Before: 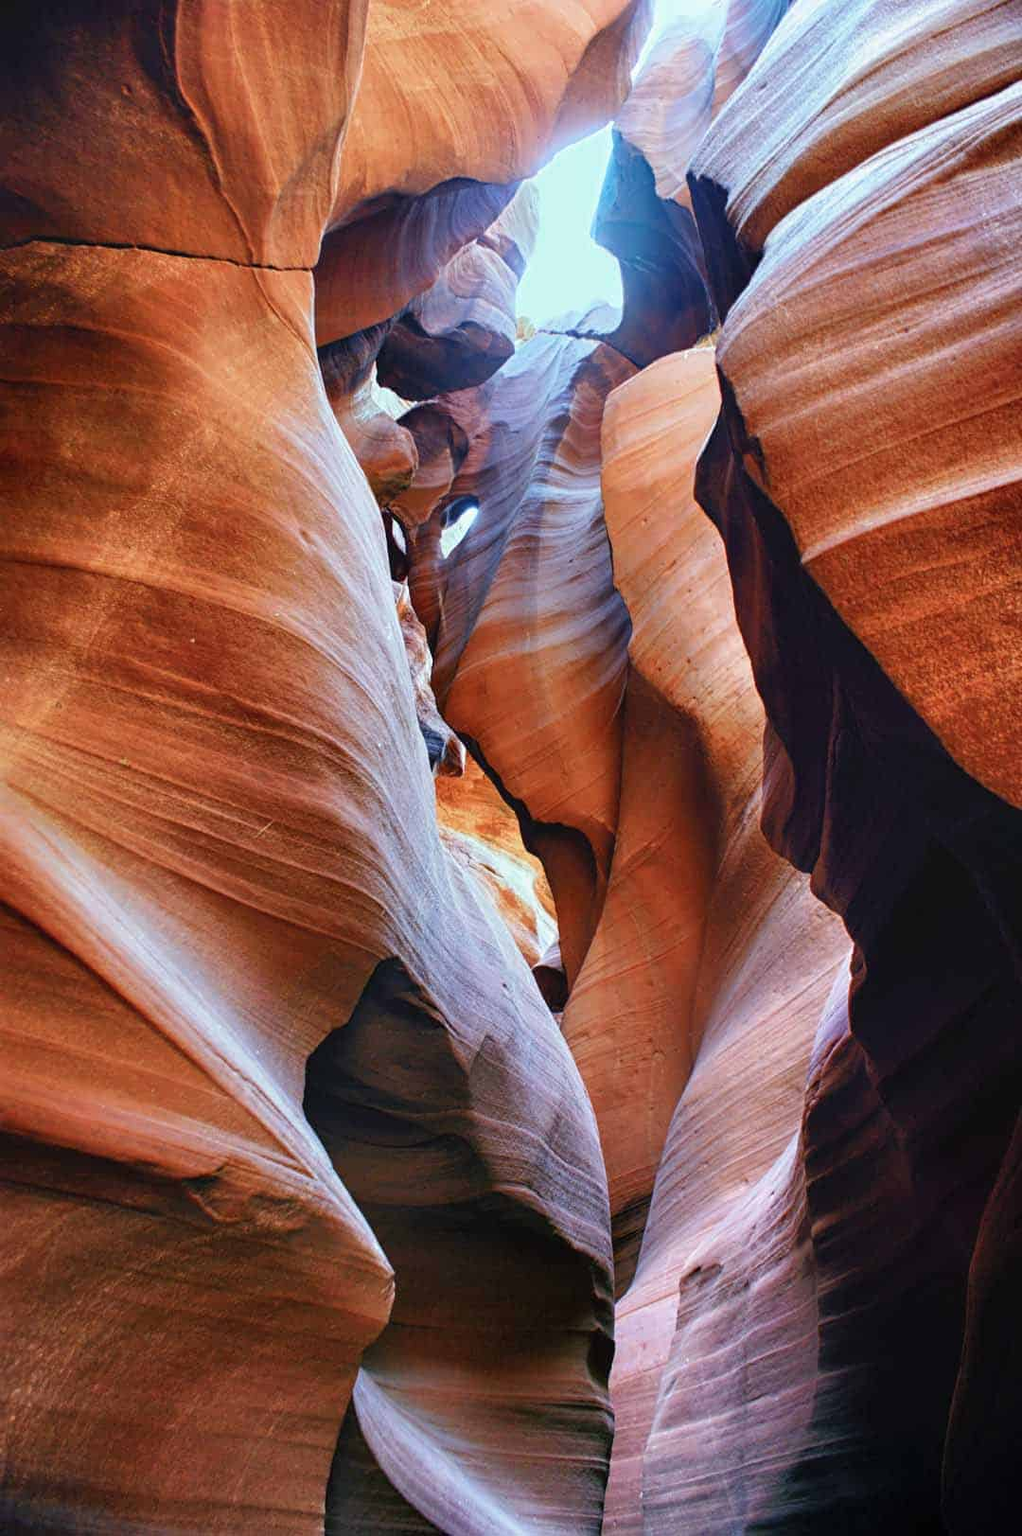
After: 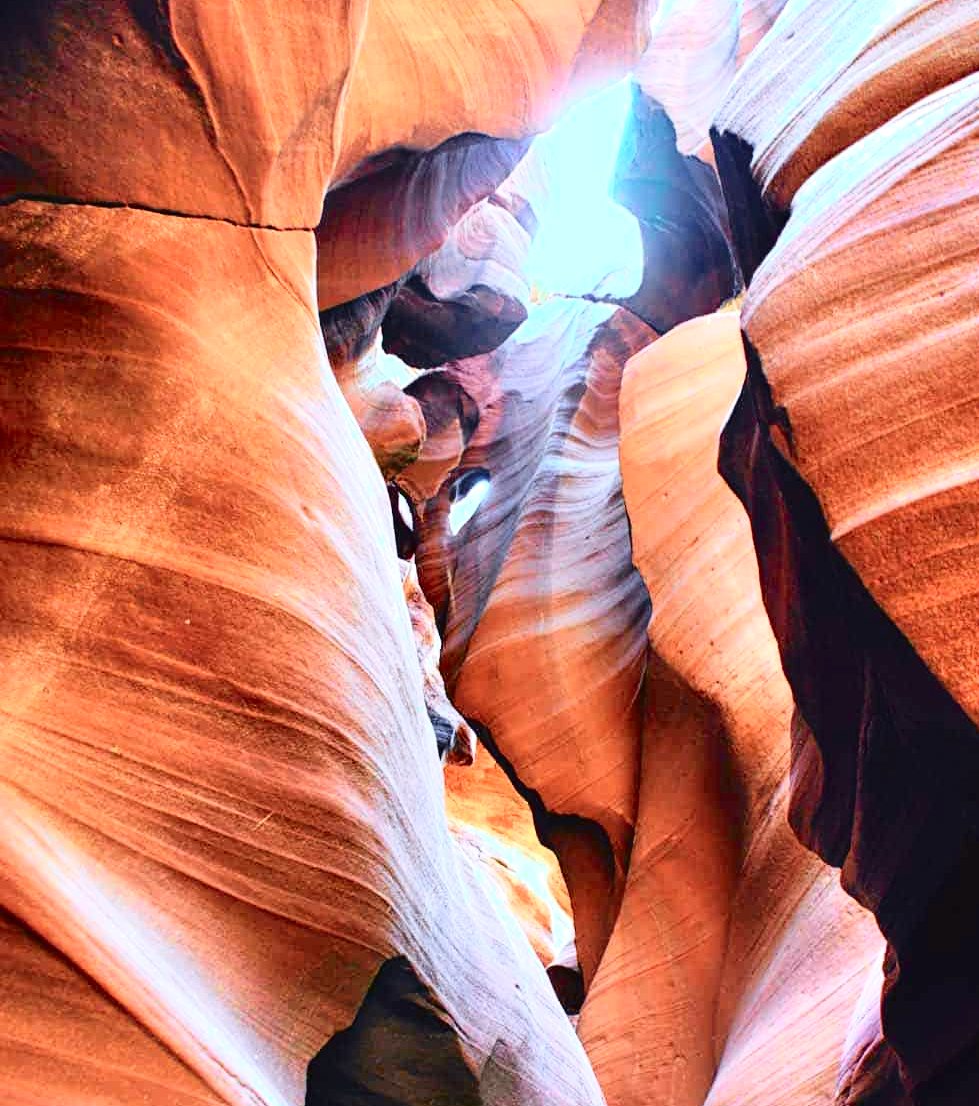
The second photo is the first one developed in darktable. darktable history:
crop: left 1.568%, top 3.392%, right 7.756%, bottom 28.435%
exposure: black level correction 0, exposure 0.5 EV, compensate highlight preservation false
tone curve: curves: ch0 [(0, 0.011) (0.053, 0.026) (0.174, 0.115) (0.398, 0.444) (0.673, 0.775) (0.829, 0.906) (0.991, 0.981)]; ch1 [(0, 0) (0.276, 0.206) (0.409, 0.383) (0.473, 0.458) (0.492, 0.501) (0.512, 0.513) (0.54, 0.543) (0.585, 0.617) (0.659, 0.686) (0.78, 0.8) (1, 1)]; ch2 [(0, 0) (0.438, 0.449) (0.473, 0.469) (0.503, 0.5) (0.523, 0.534) (0.562, 0.594) (0.612, 0.635) (0.695, 0.713) (1, 1)], color space Lab, independent channels, preserve colors none
